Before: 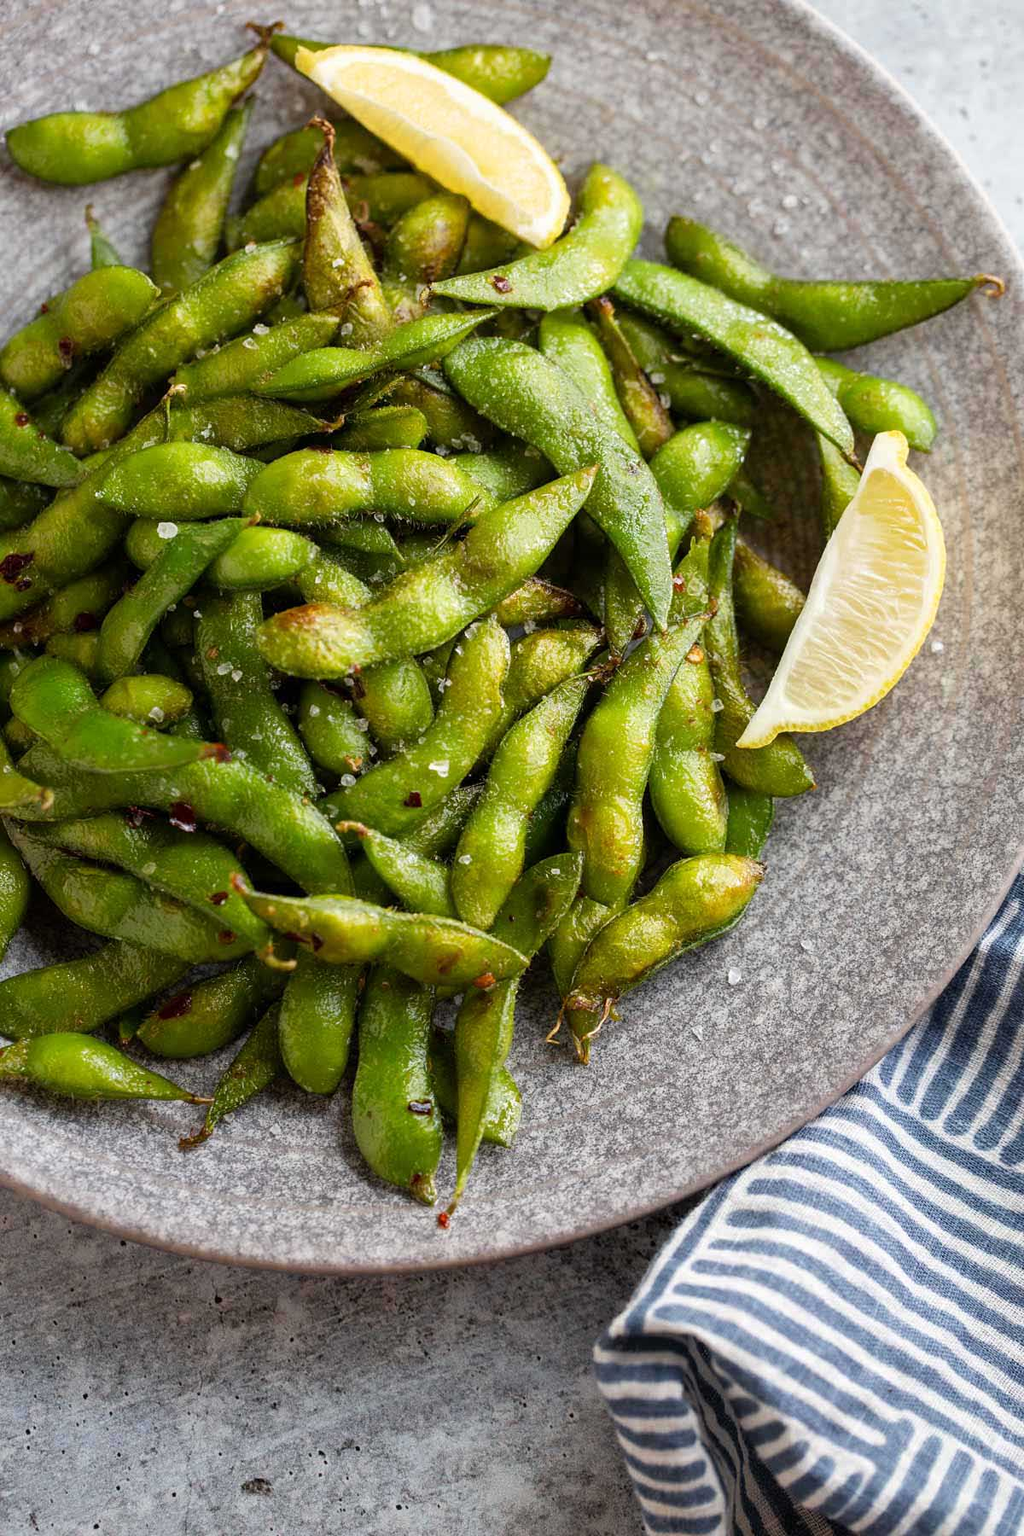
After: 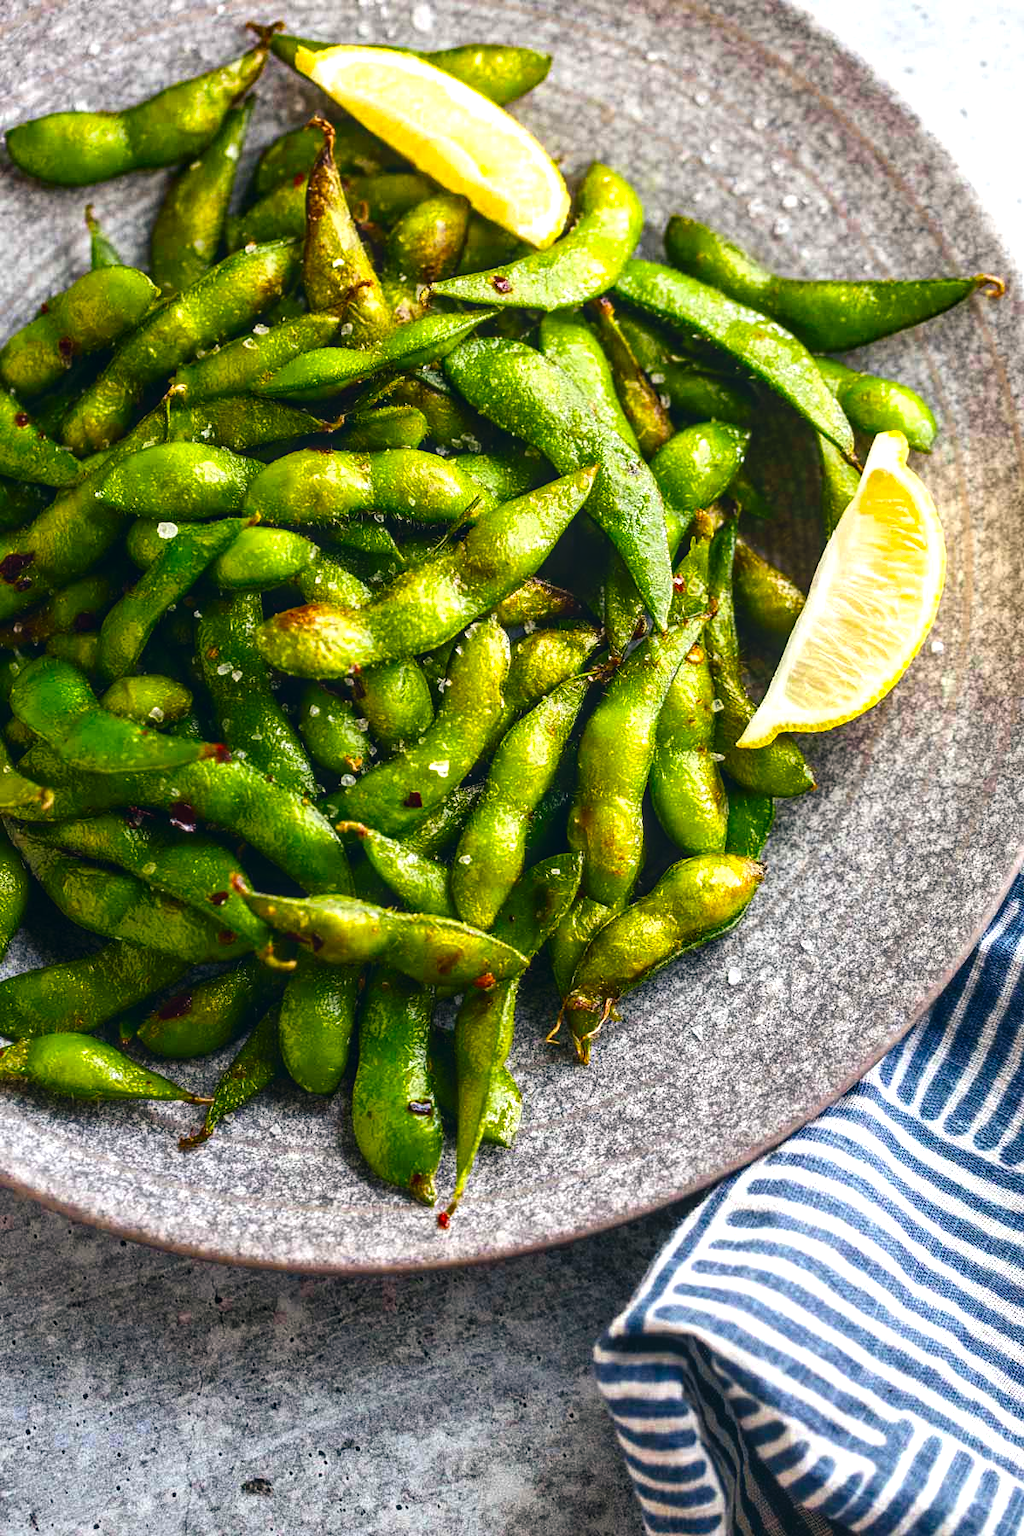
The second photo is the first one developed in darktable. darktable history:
color balance rgb: shadows lift › chroma 5.288%, shadows lift › hue 238.39°, global offset › luminance 1.981%, perceptual saturation grading › global saturation 29.48%, global vibrance 9.667%
exposure: exposure 0.494 EV, compensate exposure bias true, compensate highlight preservation false
local contrast: on, module defaults
contrast brightness saturation: contrast 0.131, brightness -0.226, saturation 0.144
